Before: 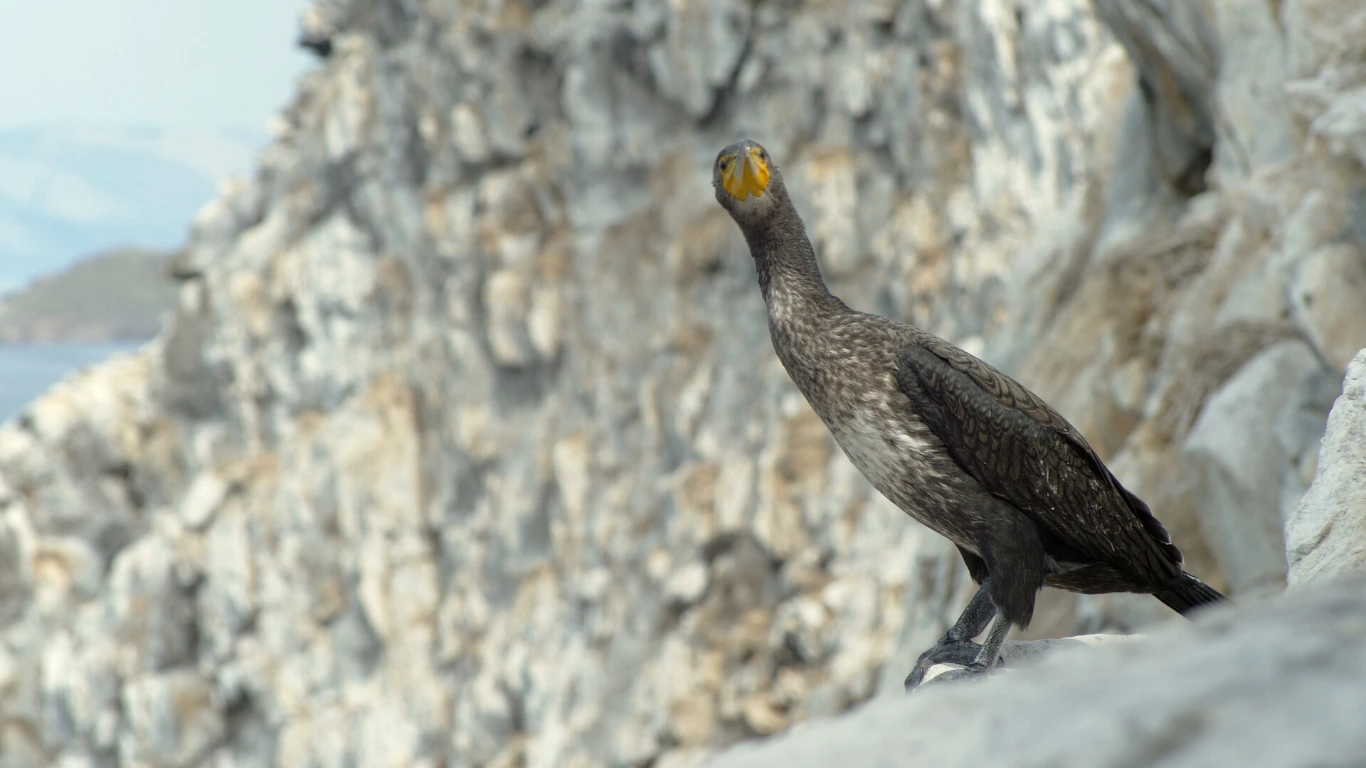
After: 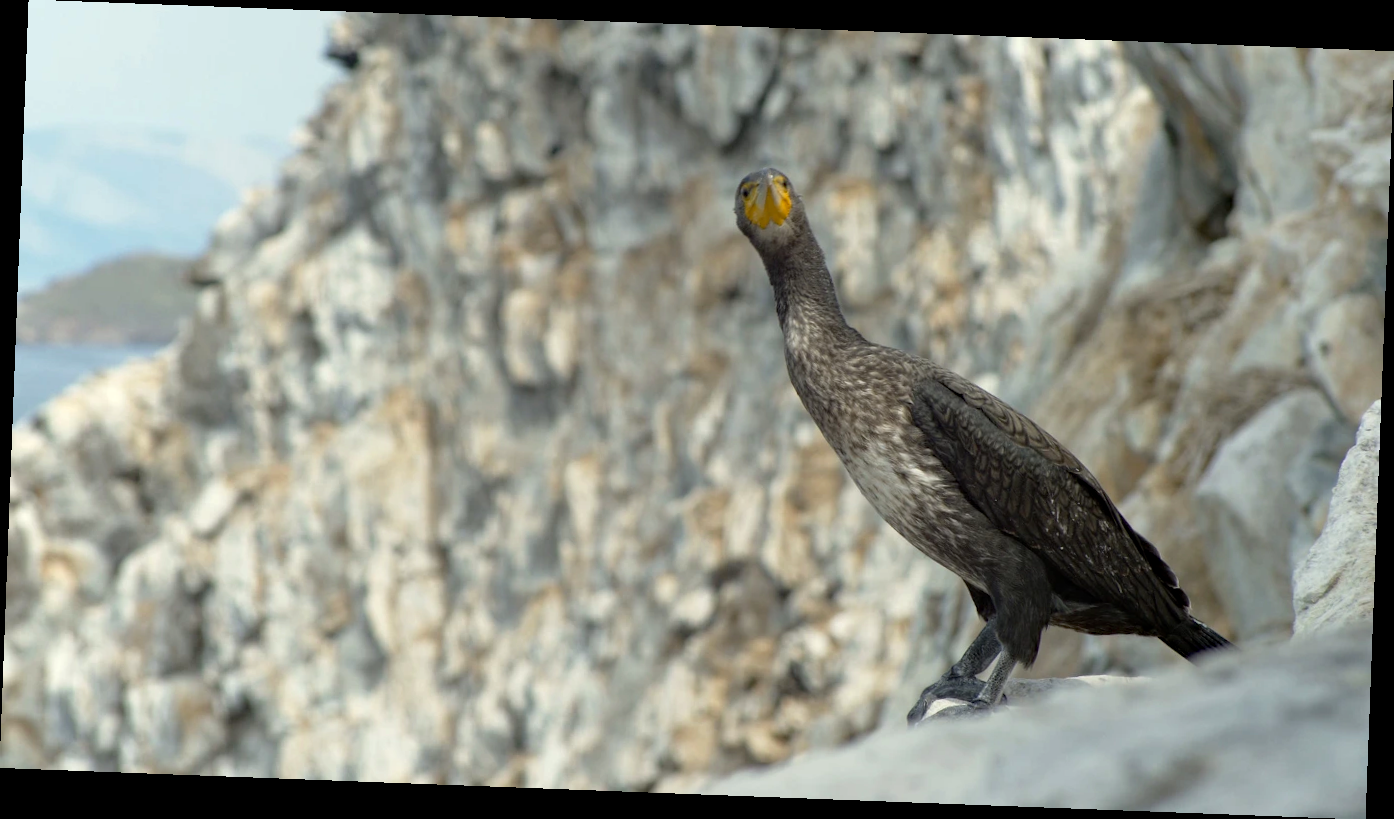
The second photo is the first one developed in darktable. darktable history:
rotate and perspective: rotation 2.17°, automatic cropping off
haze removal: compatibility mode true, adaptive false
